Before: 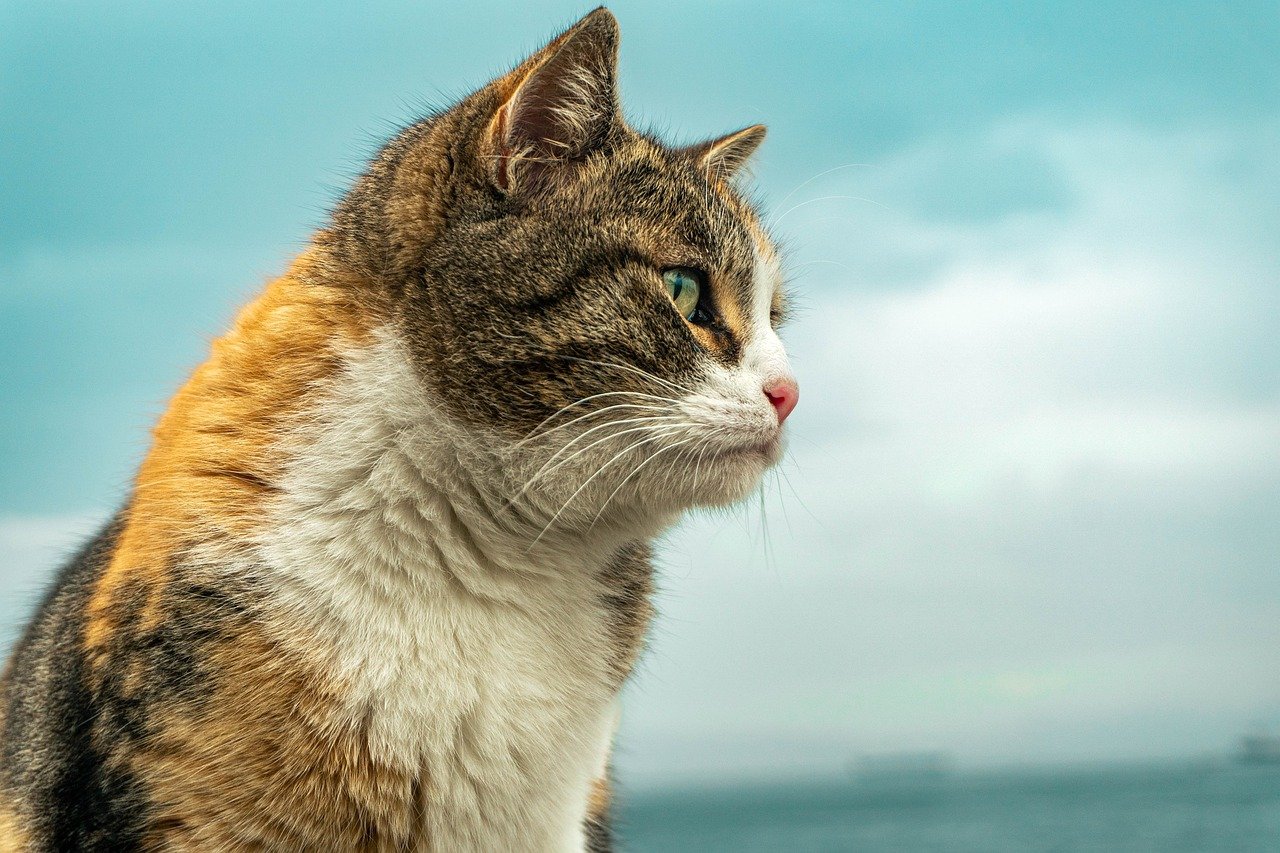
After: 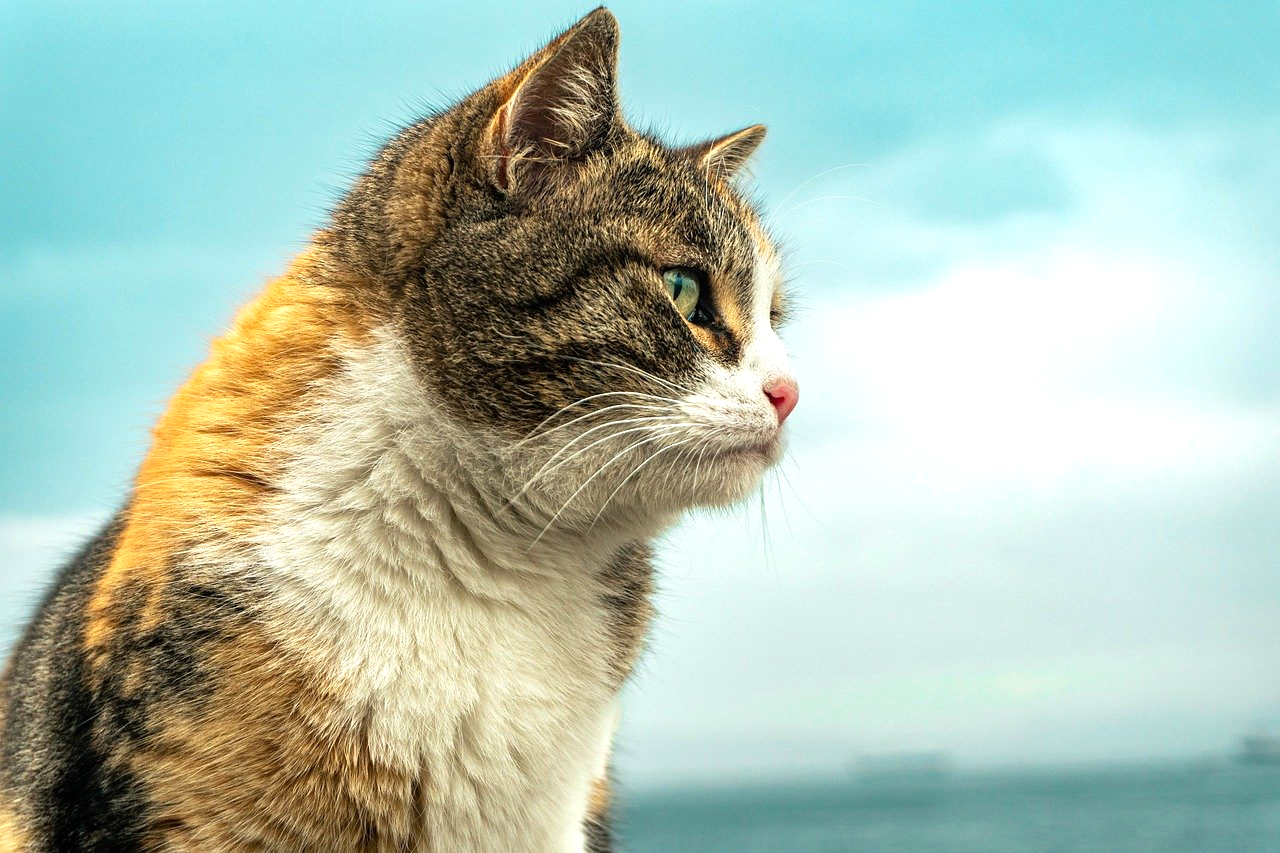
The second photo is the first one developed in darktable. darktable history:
tone equalizer: -8 EV -0.408 EV, -7 EV -0.392 EV, -6 EV -0.307 EV, -5 EV -0.246 EV, -3 EV 0.203 EV, -2 EV 0.313 EV, -1 EV 0.394 EV, +0 EV 0.401 EV
